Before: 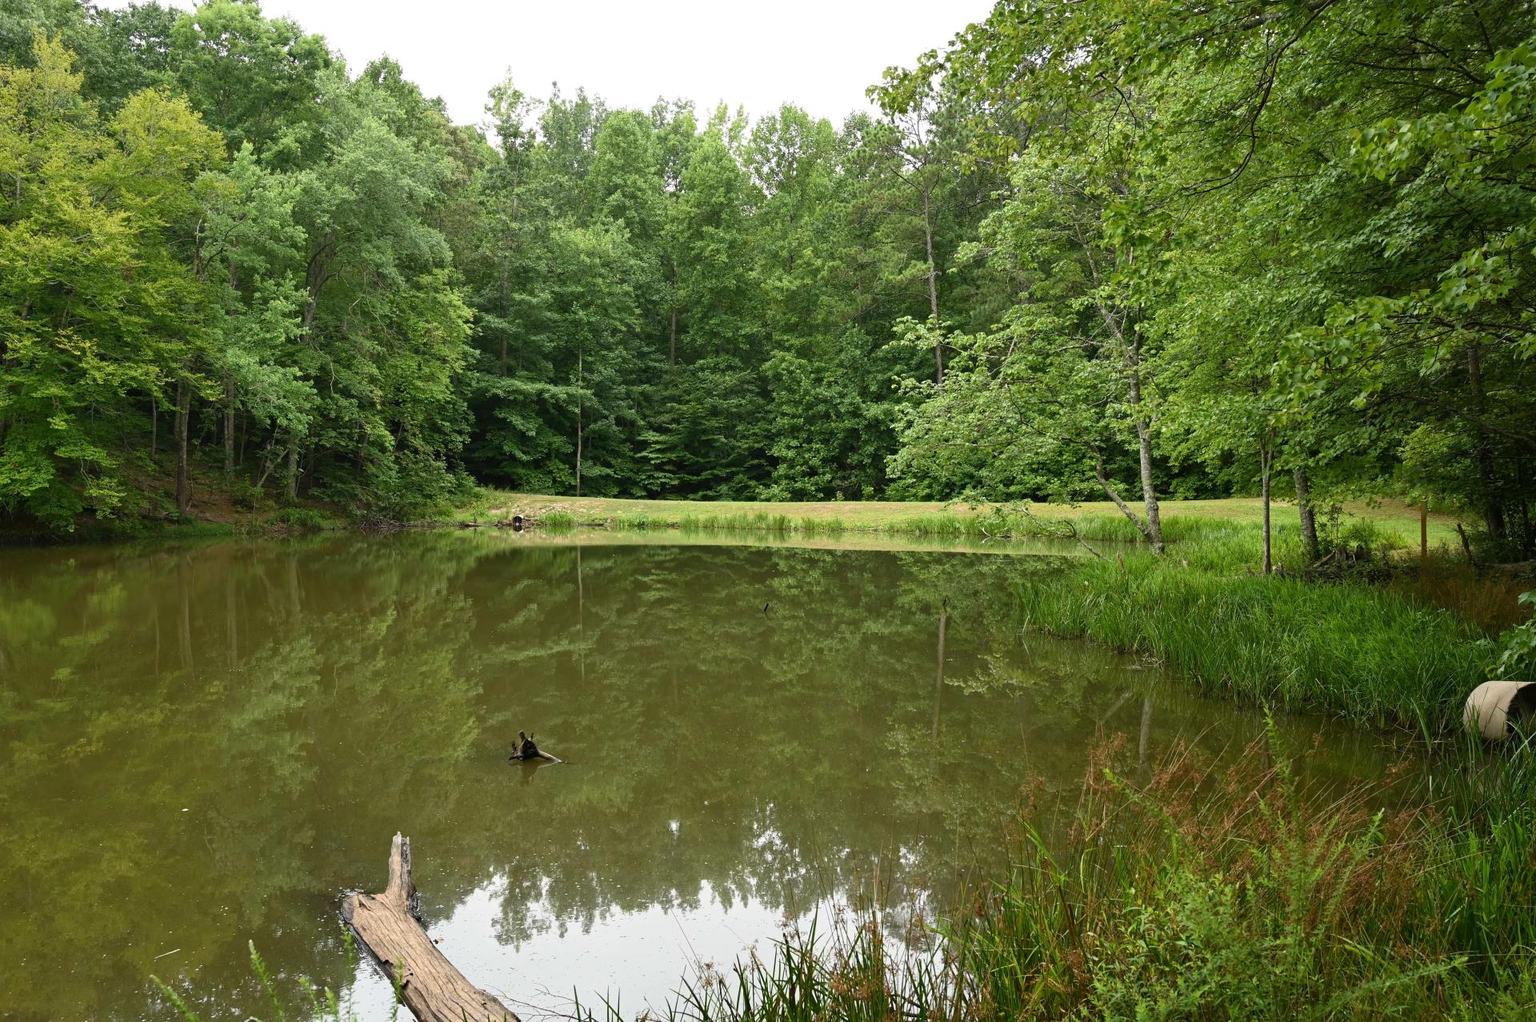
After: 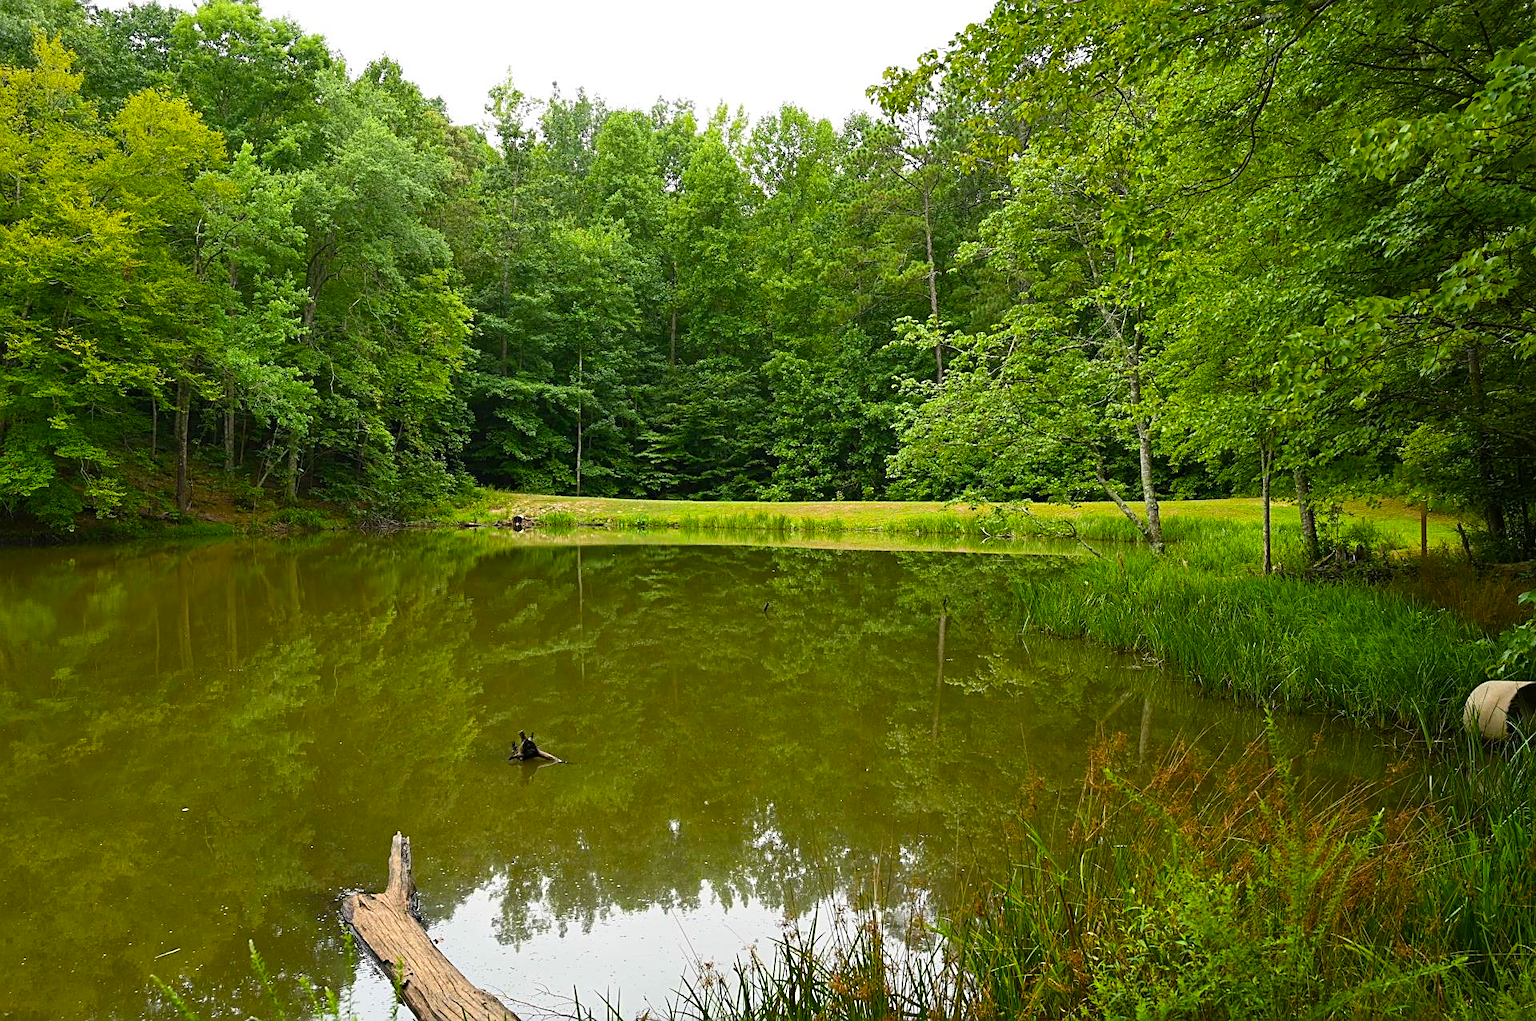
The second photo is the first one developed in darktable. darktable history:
color balance rgb: linear chroma grading › global chroma 15%, perceptual saturation grading › global saturation 30%
sharpen: on, module defaults
white balance: emerald 1
